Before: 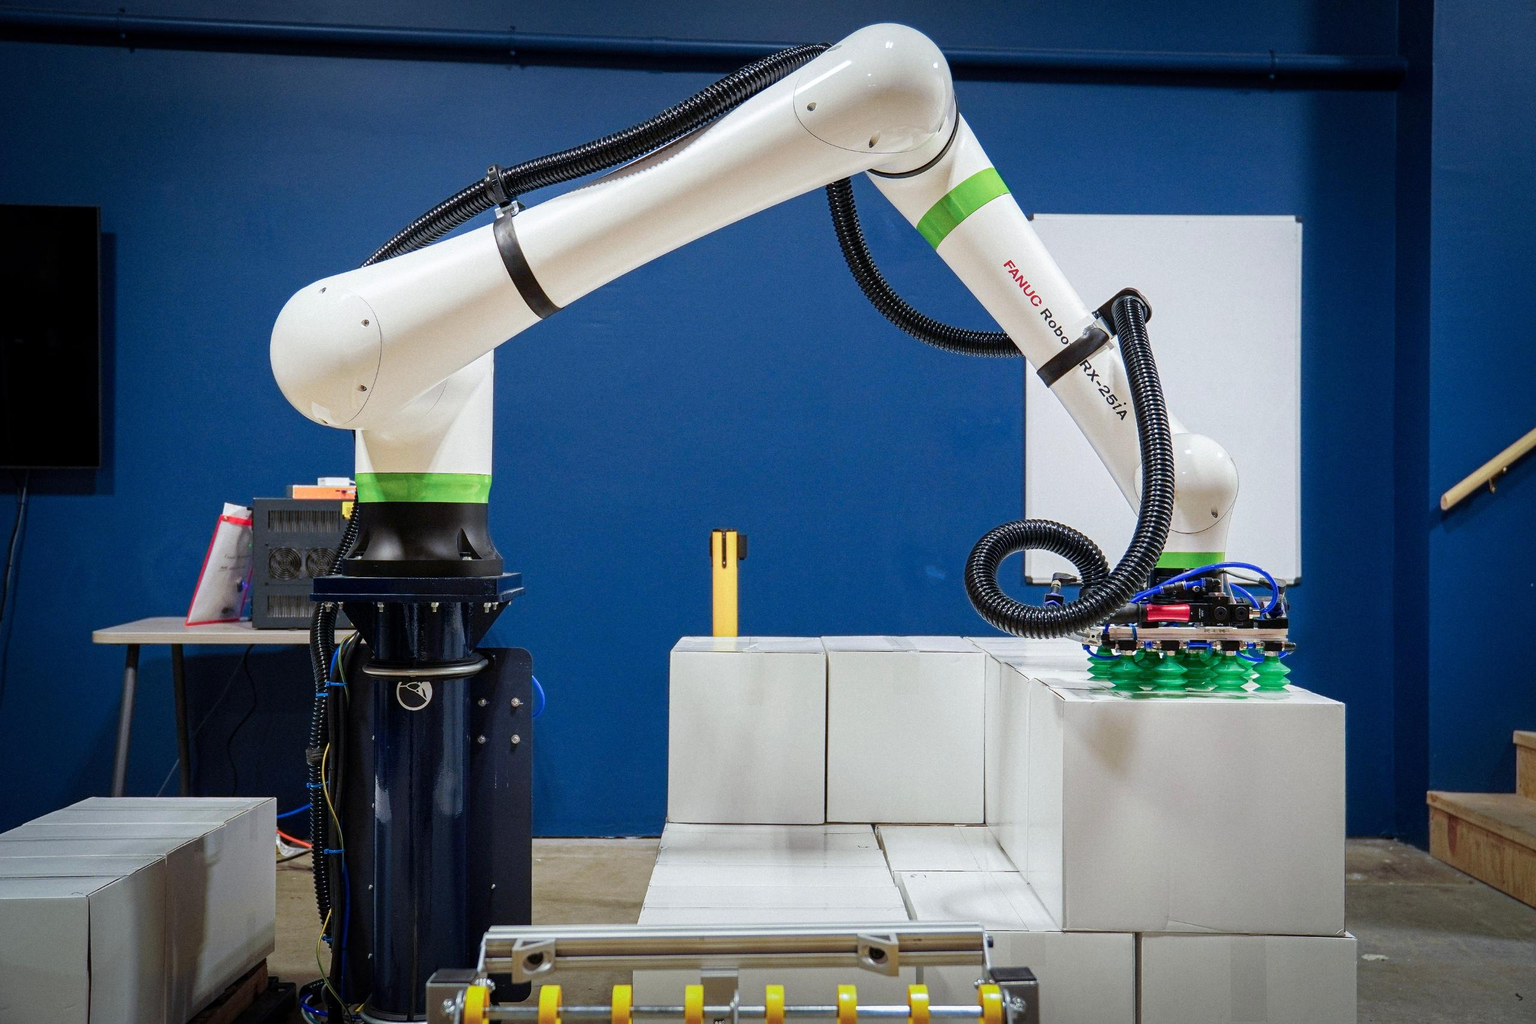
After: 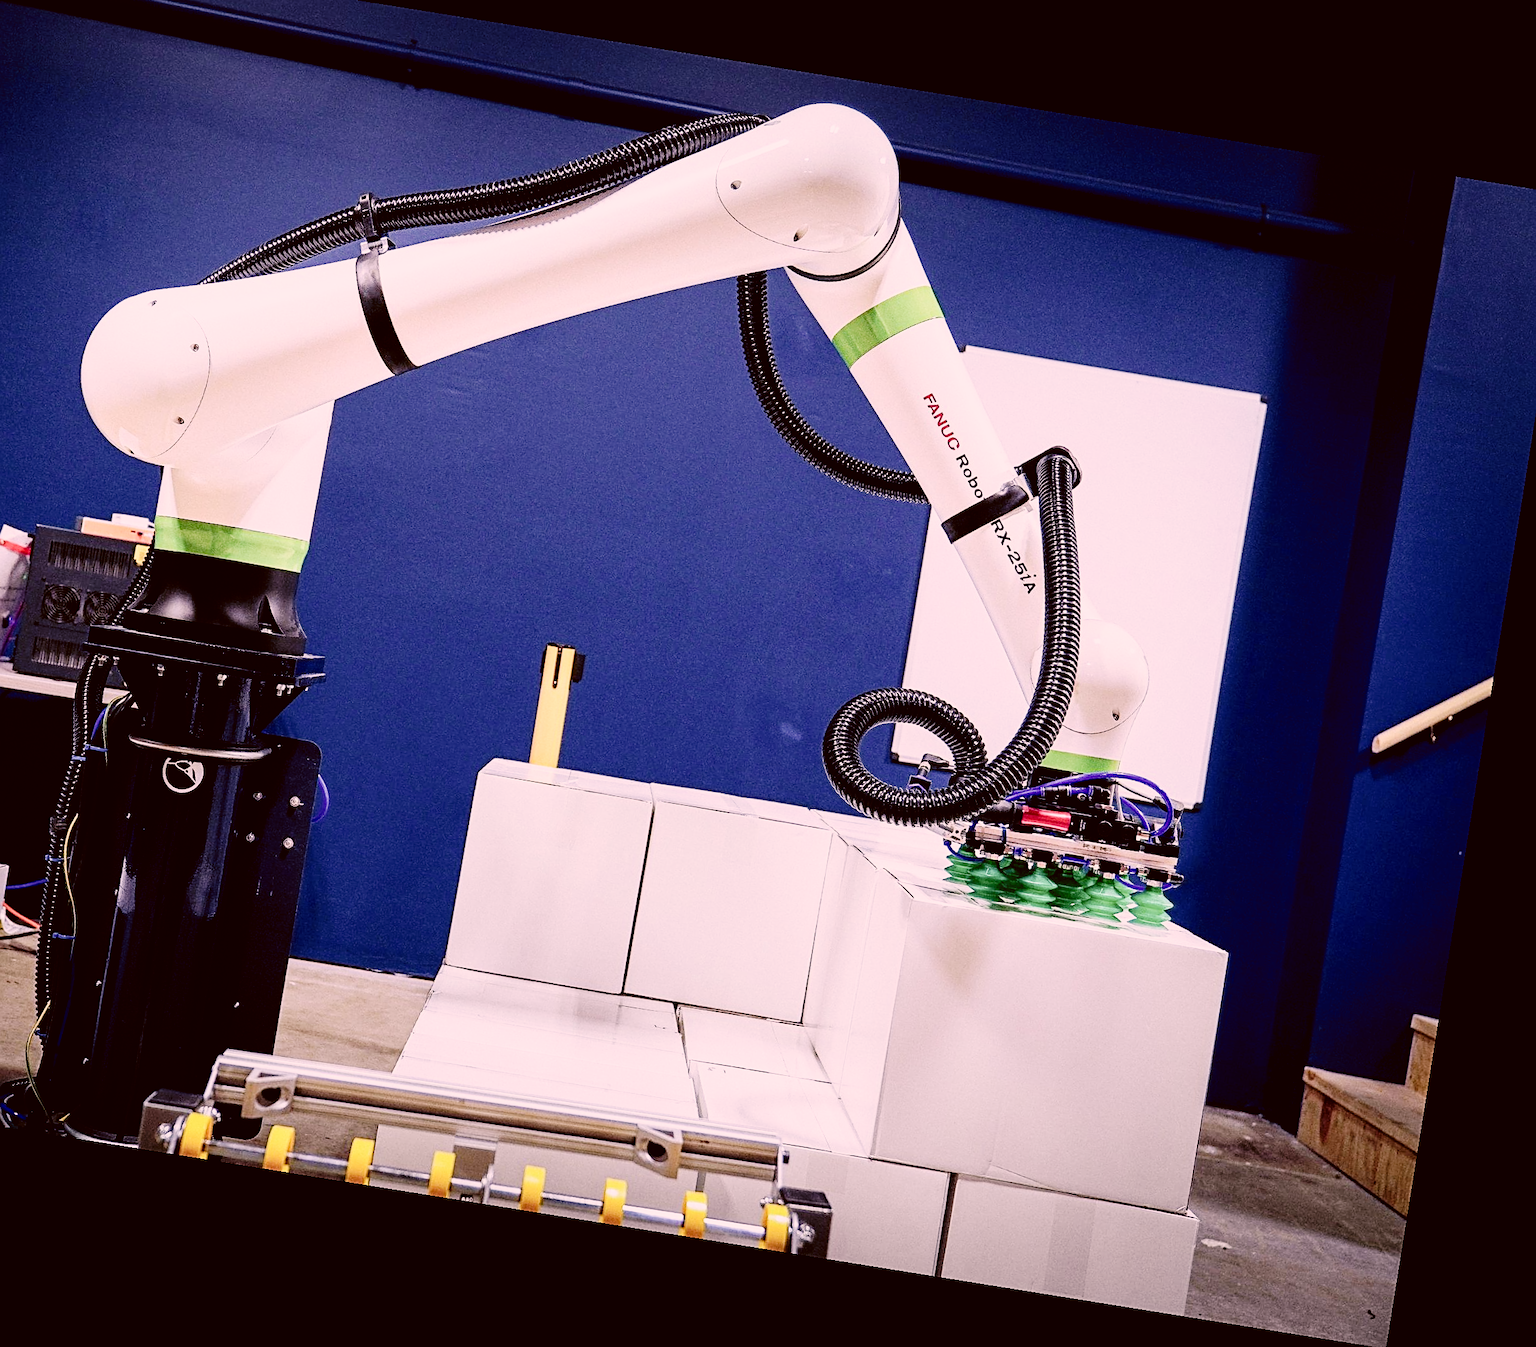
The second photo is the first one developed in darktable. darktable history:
contrast brightness saturation: contrast 0.24, brightness 0.09
filmic rgb: black relative exposure -7.65 EV, white relative exposure 4.56 EV, hardness 3.61
white balance: red 1.042, blue 1.17
tone curve: curves: ch0 [(0, 0) (0.003, 0) (0.011, 0.002) (0.025, 0.004) (0.044, 0.007) (0.069, 0.015) (0.1, 0.025) (0.136, 0.04) (0.177, 0.09) (0.224, 0.152) (0.277, 0.239) (0.335, 0.335) (0.399, 0.43) (0.468, 0.524) (0.543, 0.621) (0.623, 0.712) (0.709, 0.792) (0.801, 0.871) (0.898, 0.951) (1, 1)], preserve colors none
sharpen: on, module defaults
crop and rotate: left 17.959%, top 5.771%, right 1.742%
color correction: highlights a* 10.21, highlights b* 9.79, shadows a* 8.61, shadows b* 7.88, saturation 0.8
rotate and perspective: rotation 9.12°, automatic cropping off
